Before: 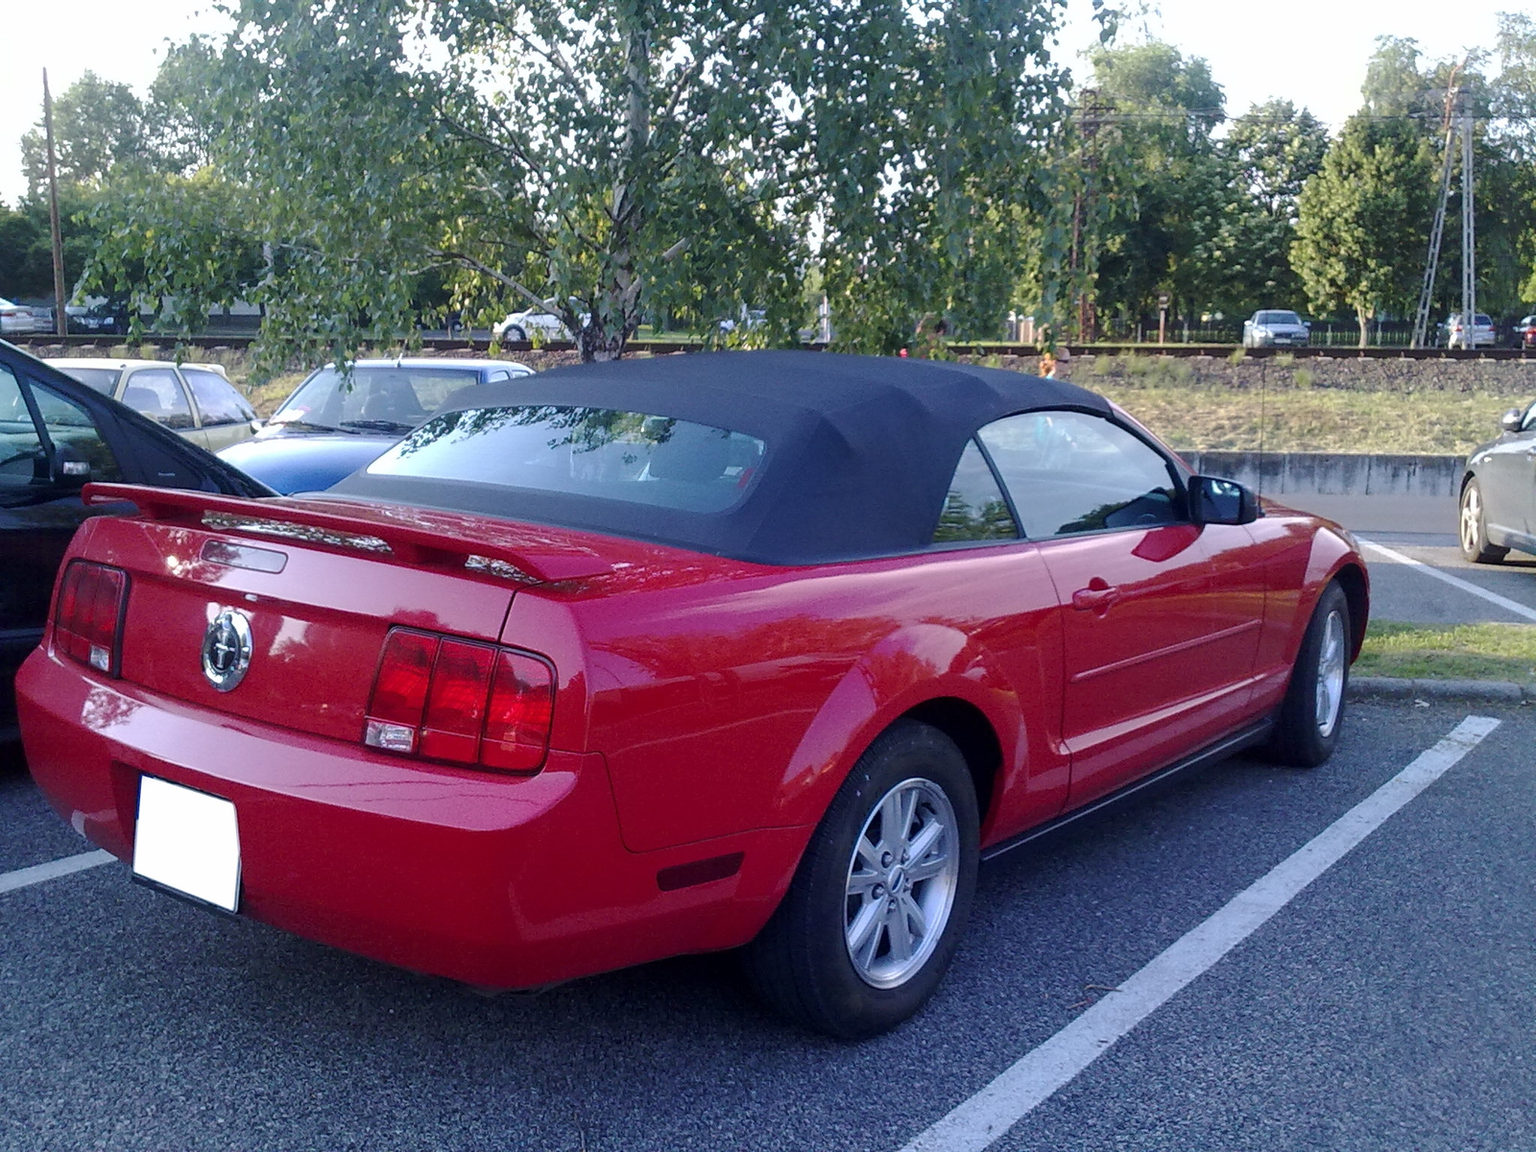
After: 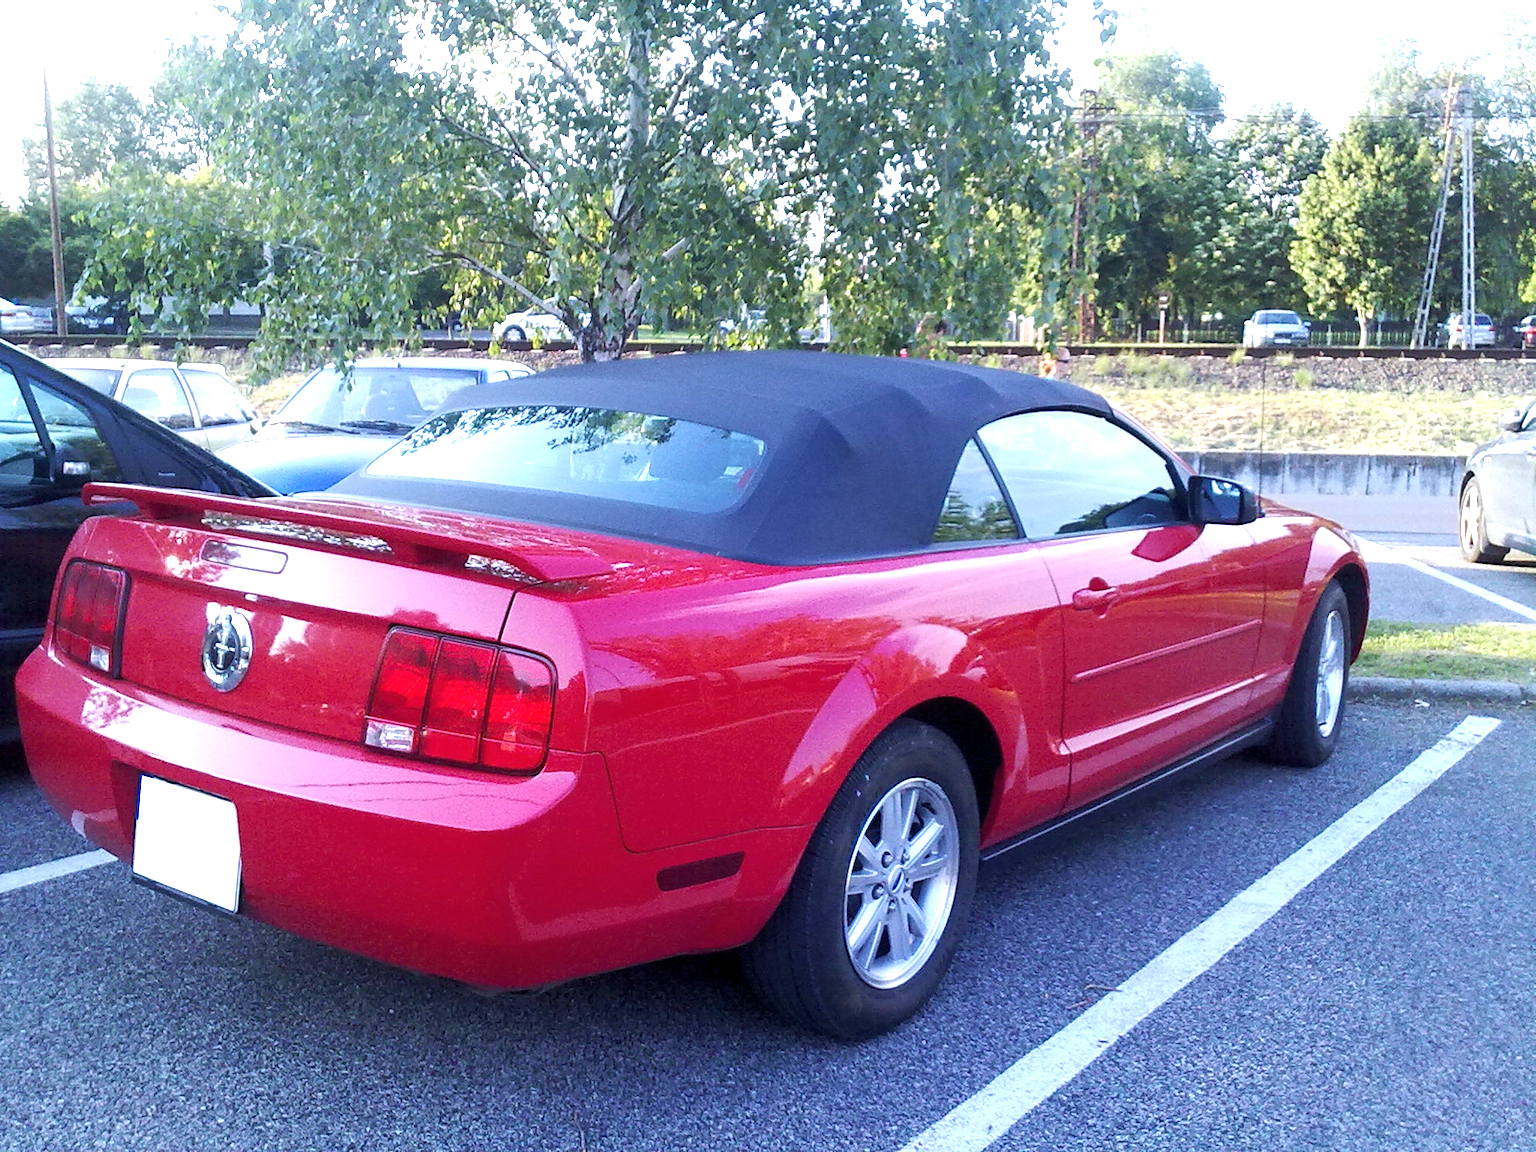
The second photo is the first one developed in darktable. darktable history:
exposure: black level correction 0, exposure 1.198 EV, compensate exposure bias true, compensate highlight preservation false
levels: mode automatic, black 0.023%, white 99.97%, levels [0.062, 0.494, 0.925]
white balance: red 0.98, blue 1.034
